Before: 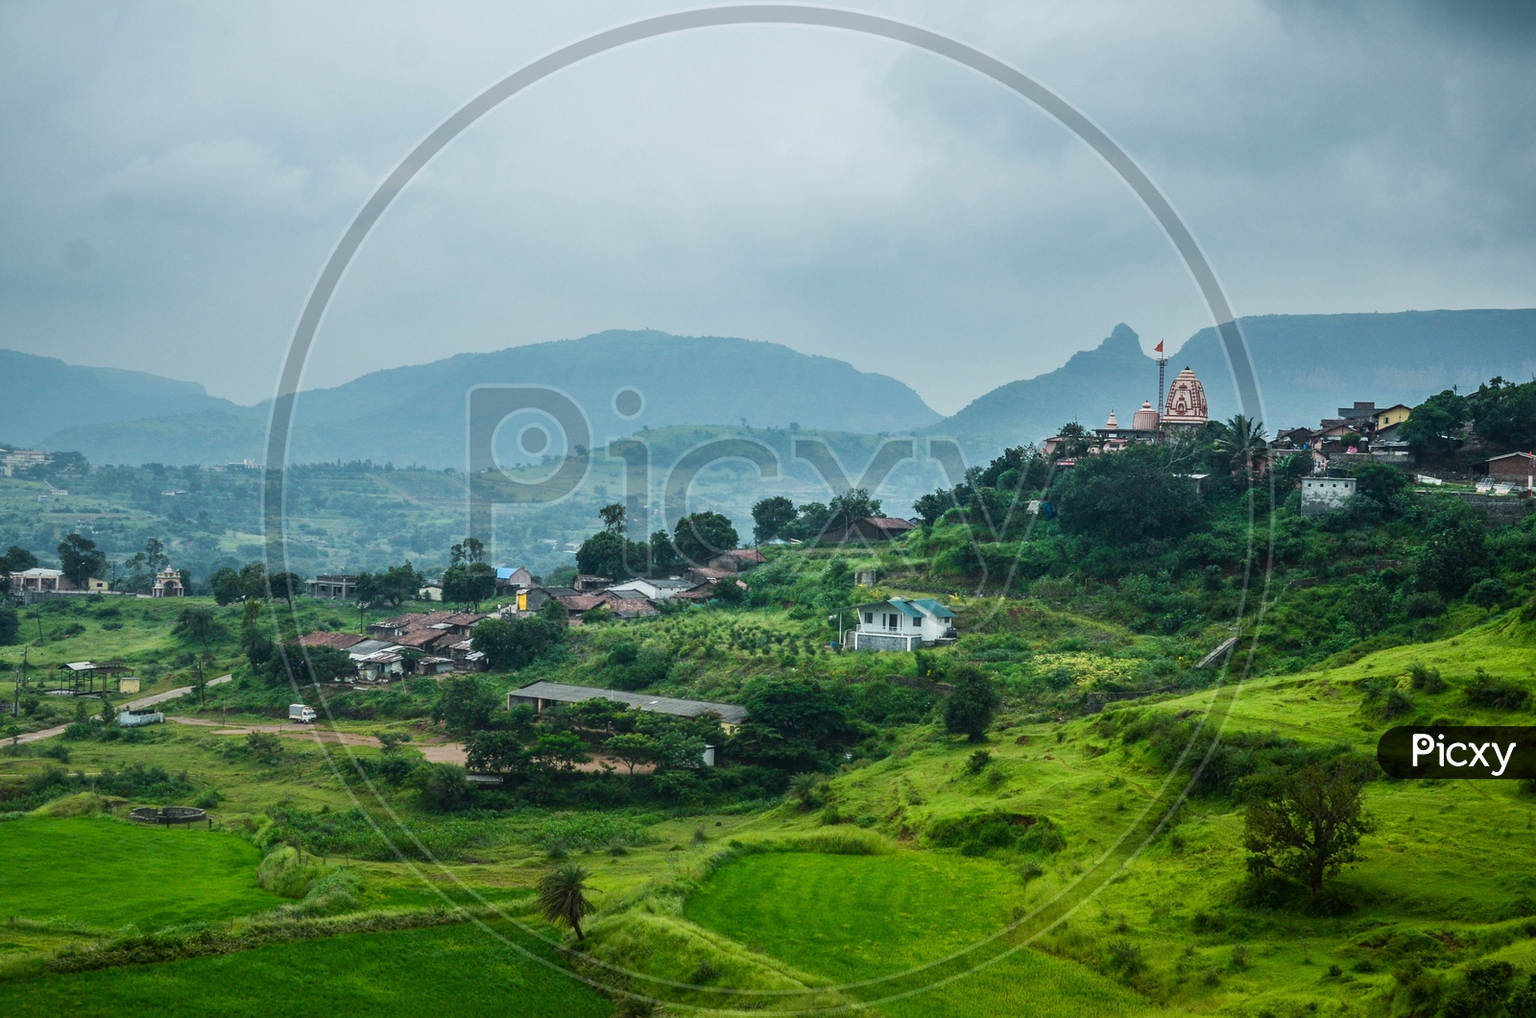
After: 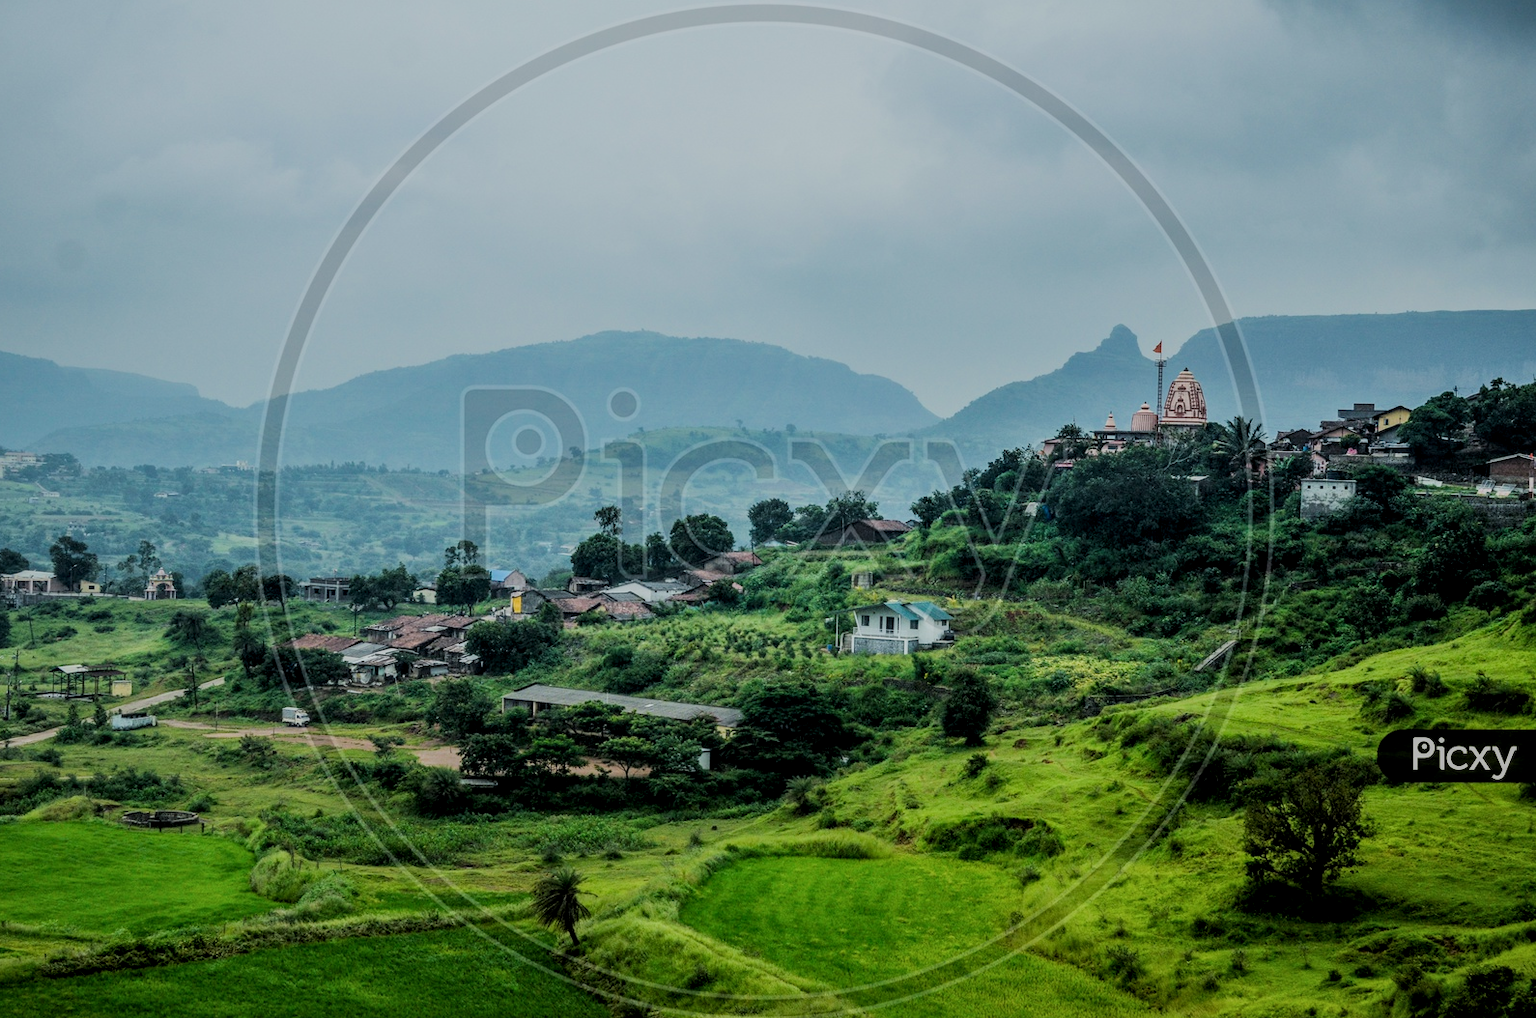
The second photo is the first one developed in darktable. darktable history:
local contrast: on, module defaults
filmic rgb: black relative exposure -6.15 EV, white relative exposure 6.96 EV, hardness 2.23, color science v6 (2022)
crop and rotate: left 0.614%, top 0.179%, bottom 0.309%
